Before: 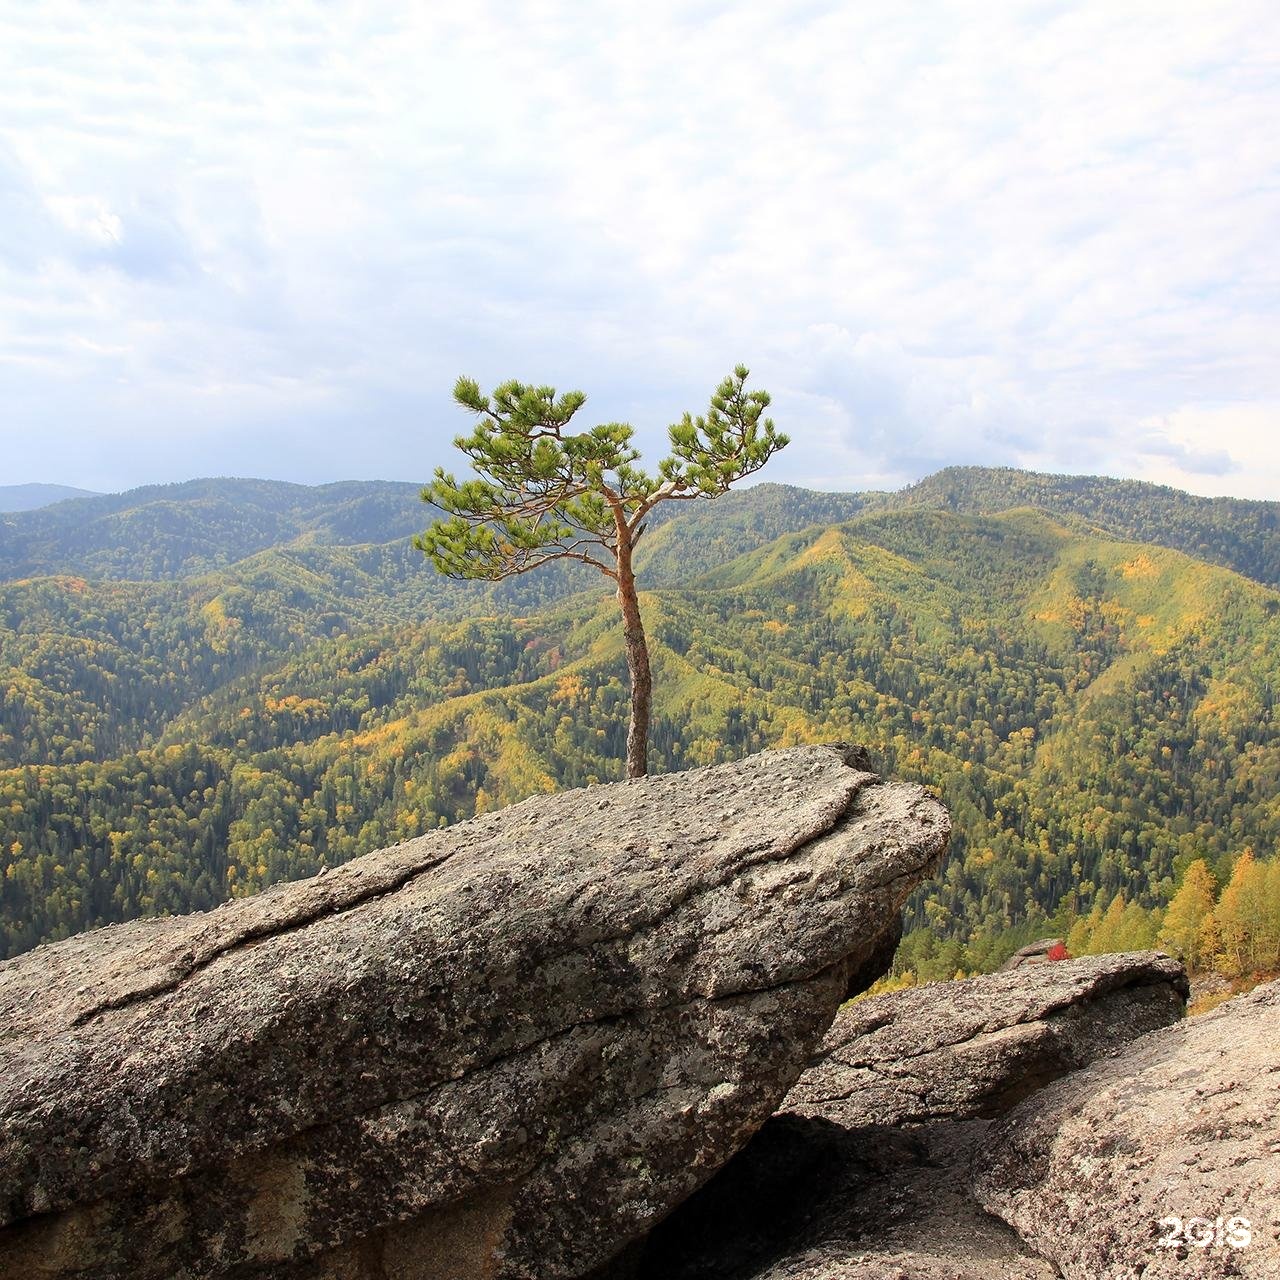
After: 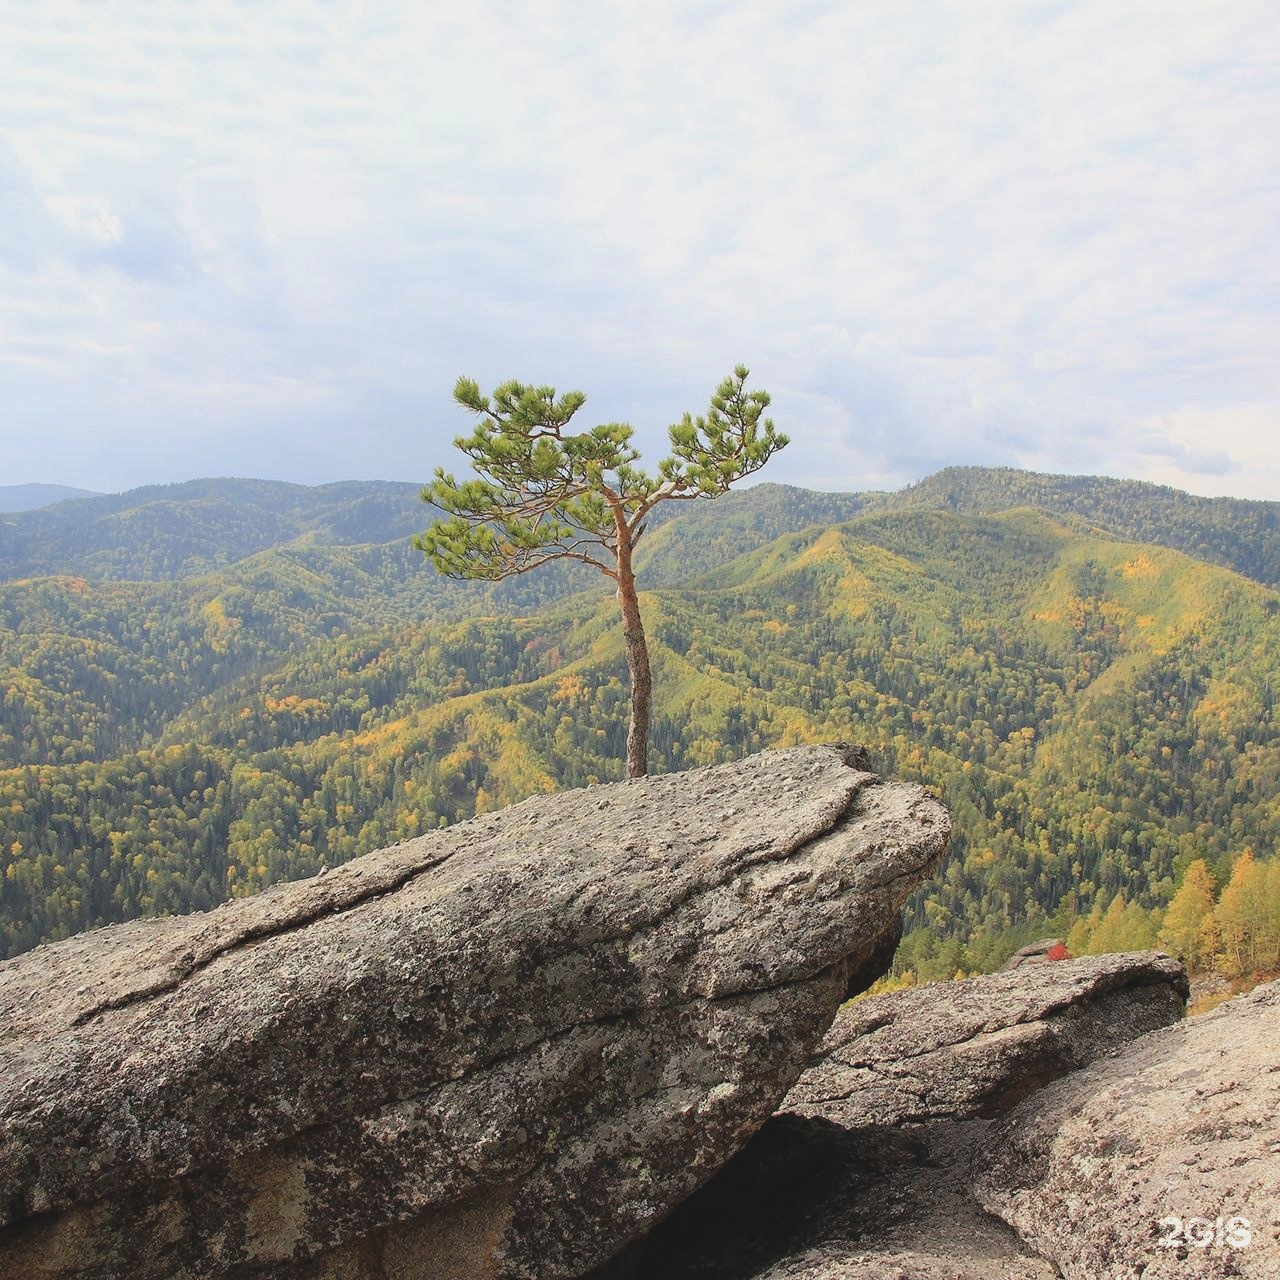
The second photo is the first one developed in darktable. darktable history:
contrast brightness saturation: contrast -0.141, brightness 0.047, saturation -0.129
